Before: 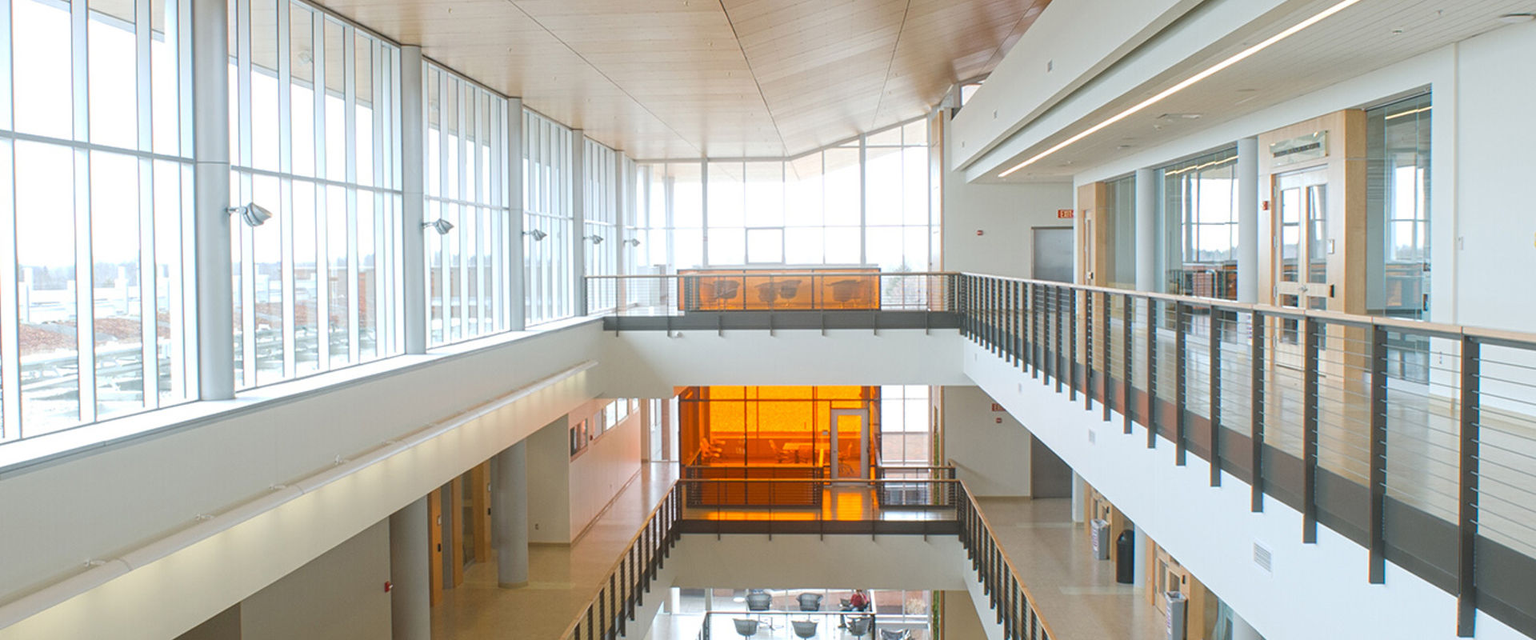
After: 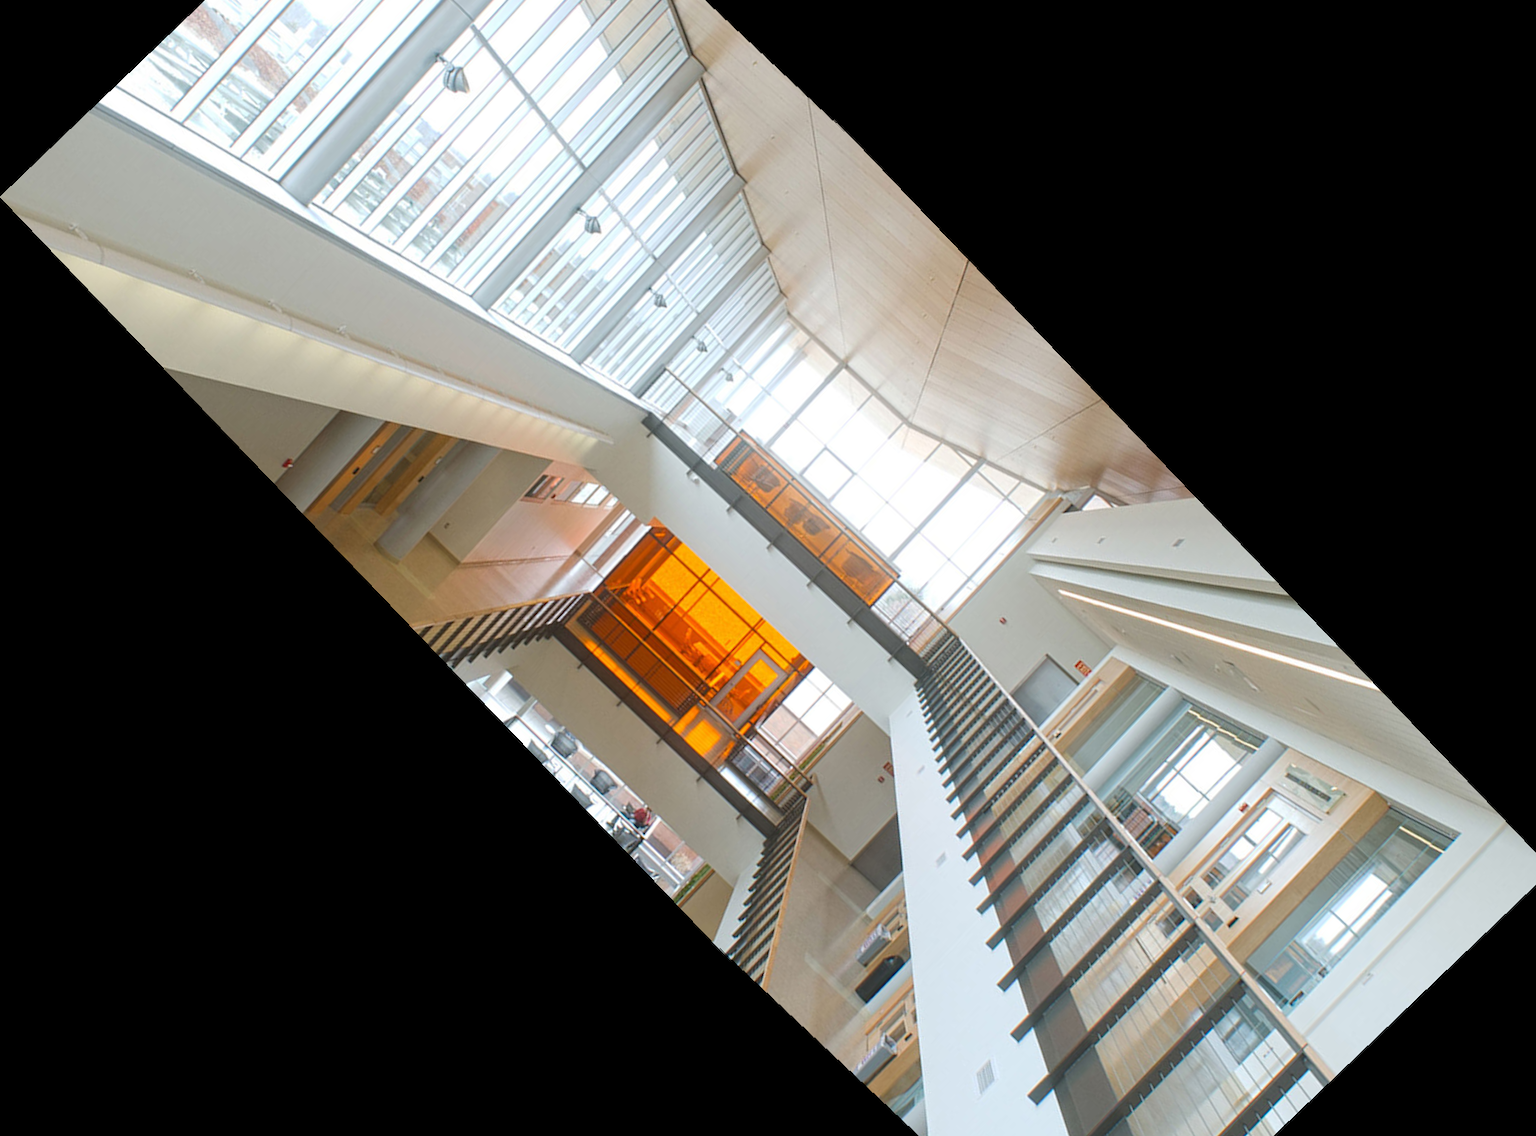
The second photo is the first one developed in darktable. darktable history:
rotate and perspective: rotation -3°, crop left 0.031, crop right 0.968, crop top 0.07, crop bottom 0.93
crop and rotate: angle -46.26°, top 16.234%, right 0.912%, bottom 11.704%
